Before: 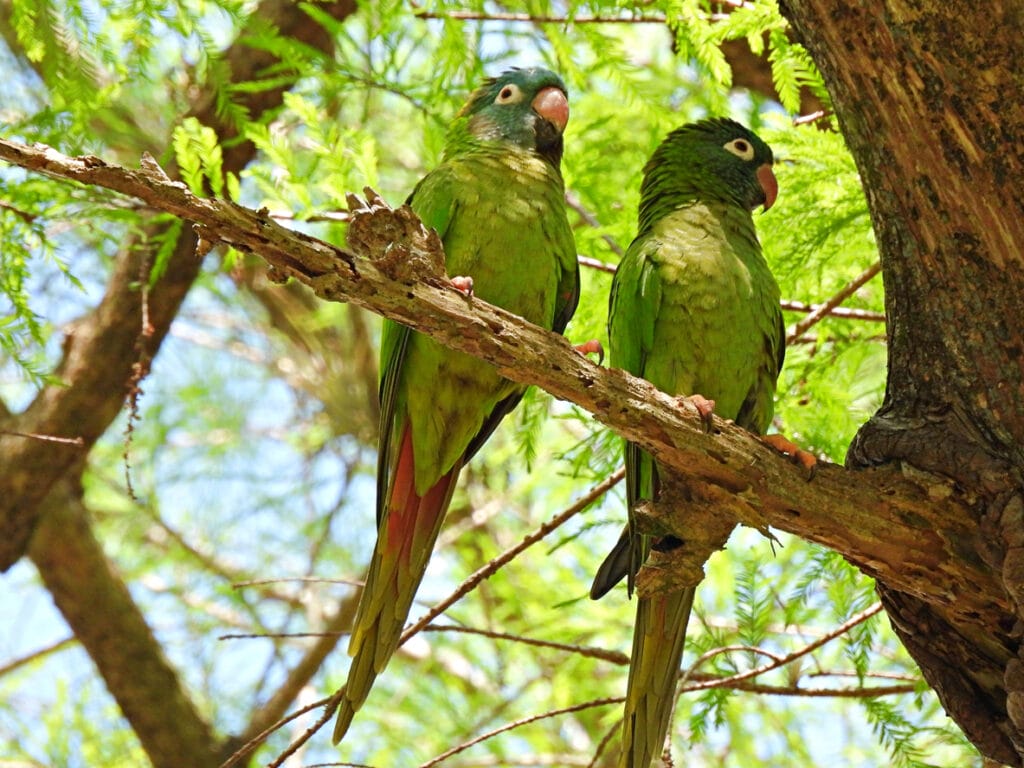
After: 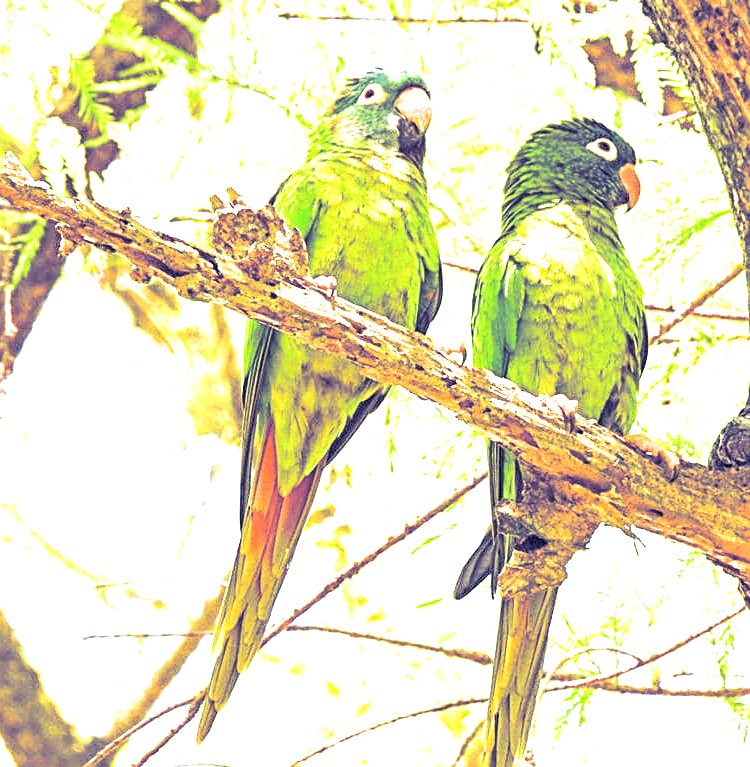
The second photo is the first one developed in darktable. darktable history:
contrast brightness saturation: brightness 0.28
local contrast: detail 130%
split-toning: shadows › hue 242.67°, shadows › saturation 0.733, highlights › hue 45.33°, highlights › saturation 0.667, balance -53.304, compress 21.15%
crop: left 13.443%, right 13.31%
sharpen: on, module defaults
exposure: black level correction 0, exposure 2.088 EV, compensate exposure bias true, compensate highlight preservation false
levels: levels [0, 0.51, 1]
